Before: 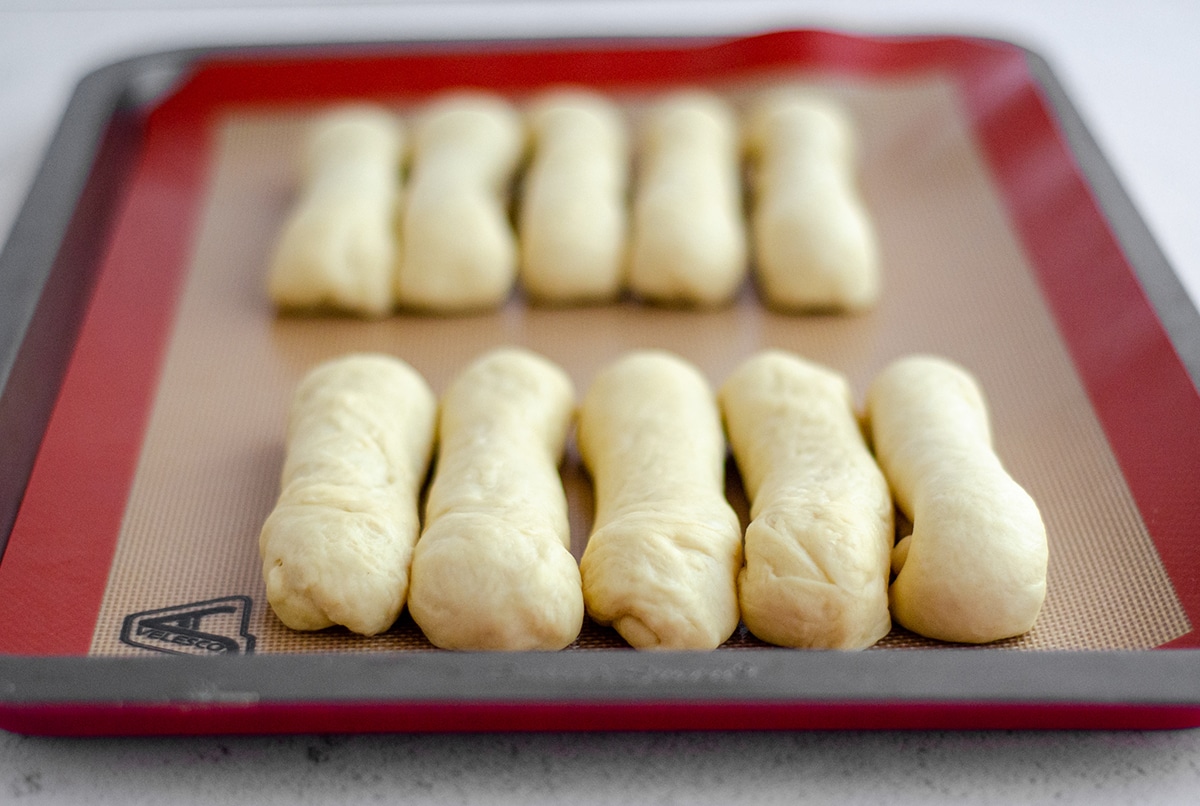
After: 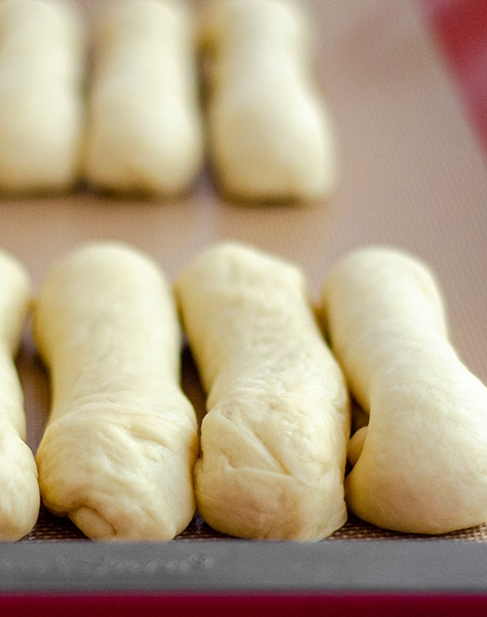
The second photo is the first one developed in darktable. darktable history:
crop: left 45.399%, top 13.592%, right 13.964%, bottom 9.816%
tone equalizer: edges refinement/feathering 500, mask exposure compensation -1.57 EV, preserve details no
